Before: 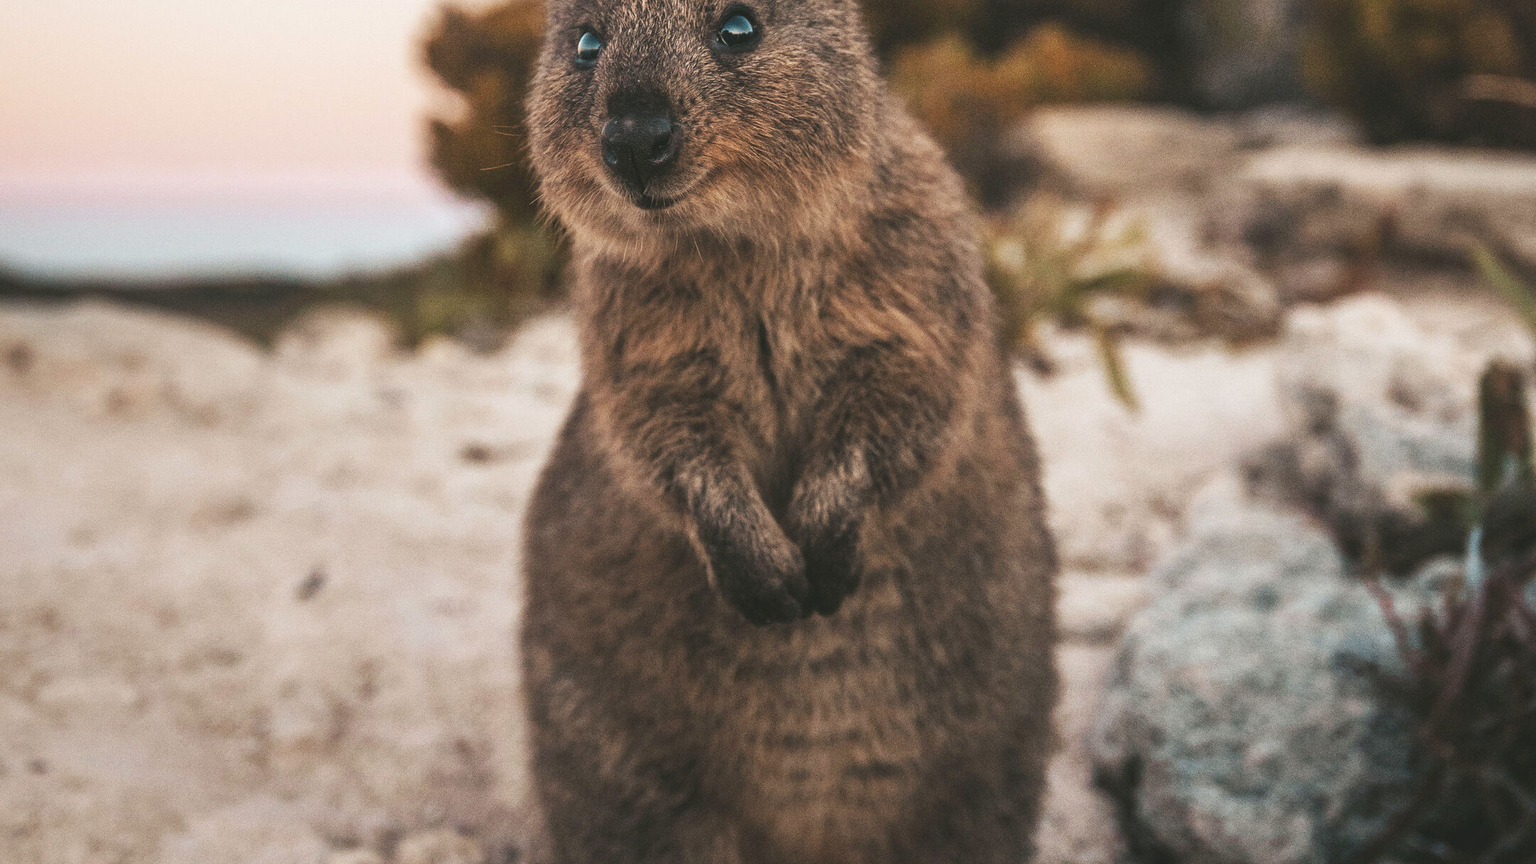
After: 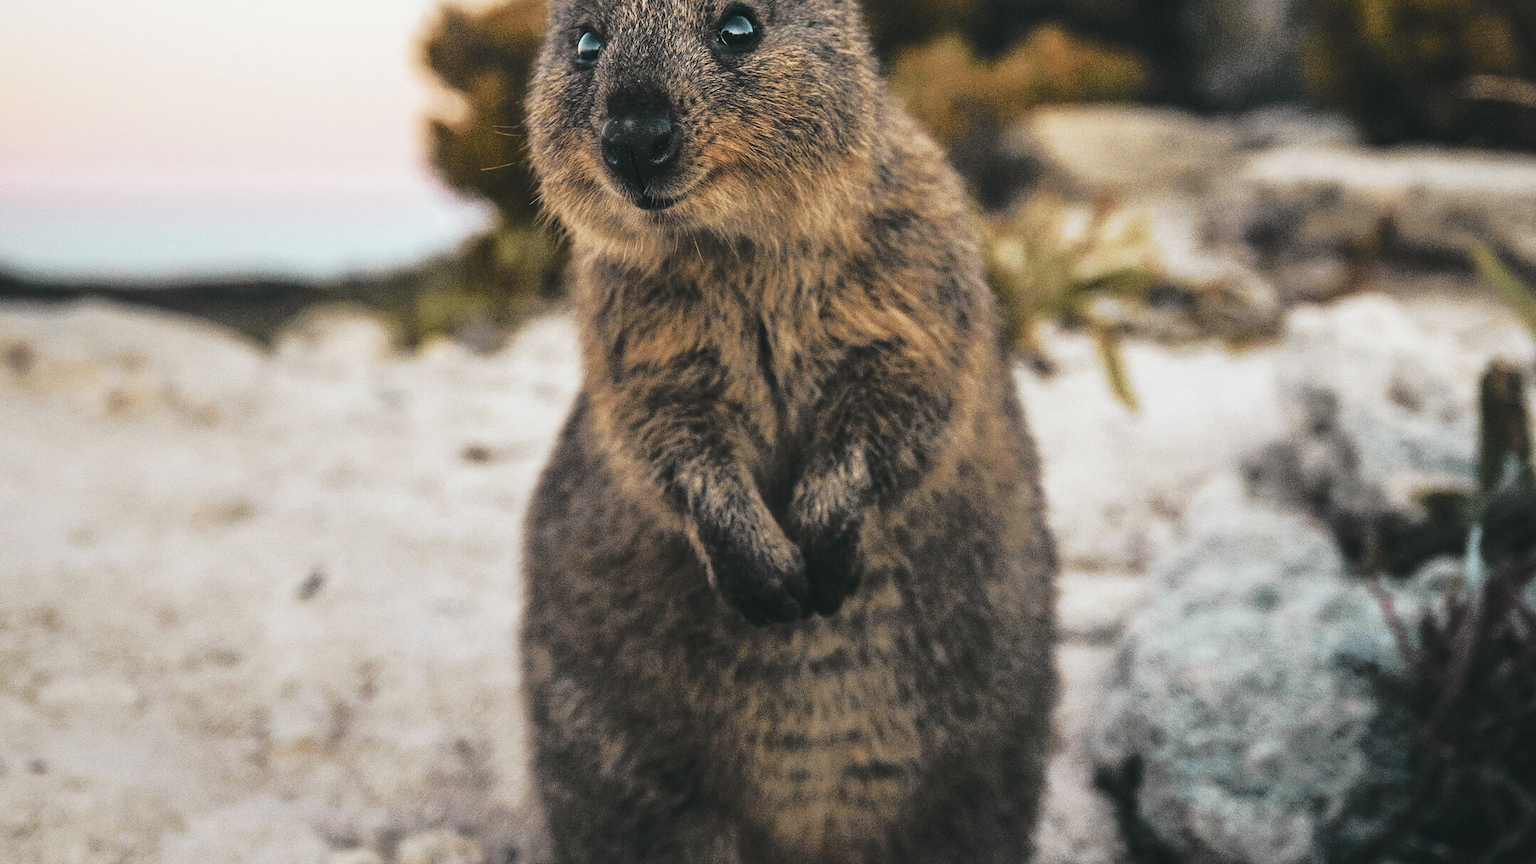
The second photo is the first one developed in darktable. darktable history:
tone curve: curves: ch0 [(0, 0) (0.081, 0.044) (0.185, 0.13) (0.283, 0.238) (0.416, 0.449) (0.495, 0.524) (0.686, 0.743) (0.826, 0.865) (0.978, 0.988)]; ch1 [(0, 0) (0.147, 0.166) (0.321, 0.362) (0.371, 0.402) (0.423, 0.442) (0.479, 0.472) (0.505, 0.497) (0.521, 0.506) (0.551, 0.537) (0.586, 0.574) (0.625, 0.618) (0.68, 0.681) (1, 1)]; ch2 [(0, 0) (0.346, 0.362) (0.404, 0.427) (0.502, 0.495) (0.531, 0.513) (0.547, 0.533) (0.582, 0.596) (0.629, 0.631) (0.717, 0.678) (1, 1)], color space Lab, independent channels, preserve colors none
